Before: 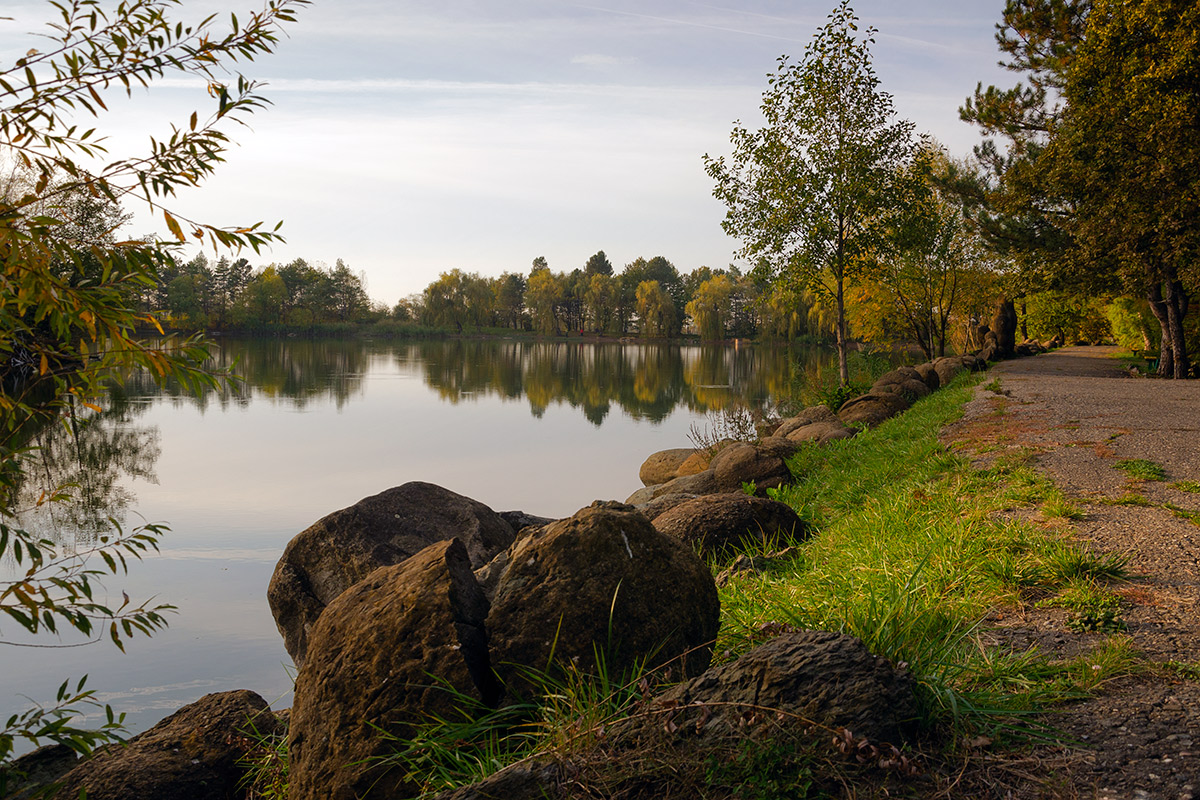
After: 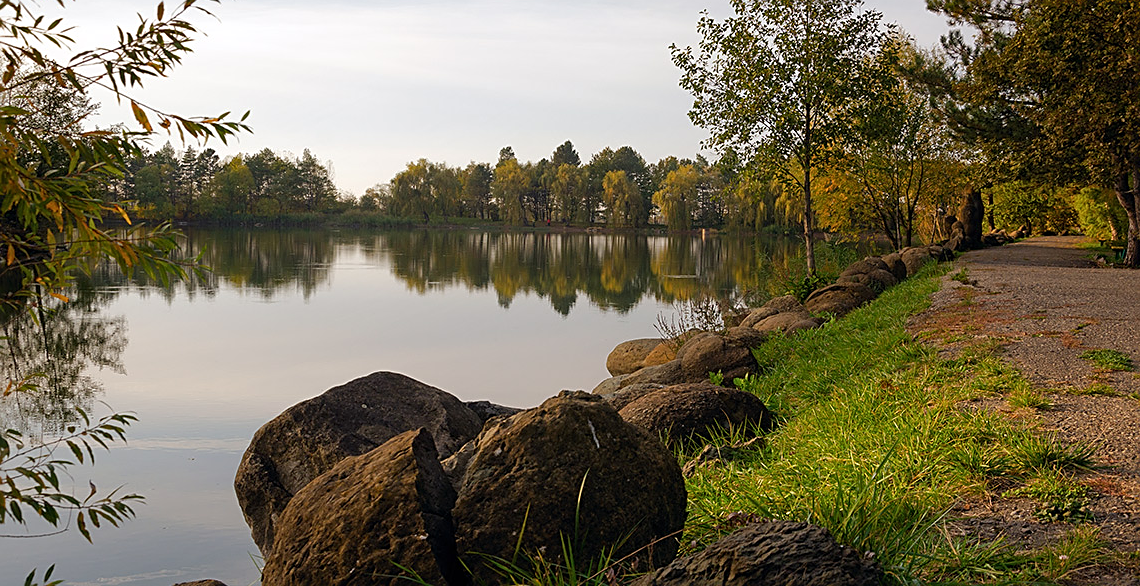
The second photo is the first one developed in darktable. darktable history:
sharpen: on, module defaults
crop and rotate: left 2.806%, top 13.835%, right 2.179%, bottom 12.87%
